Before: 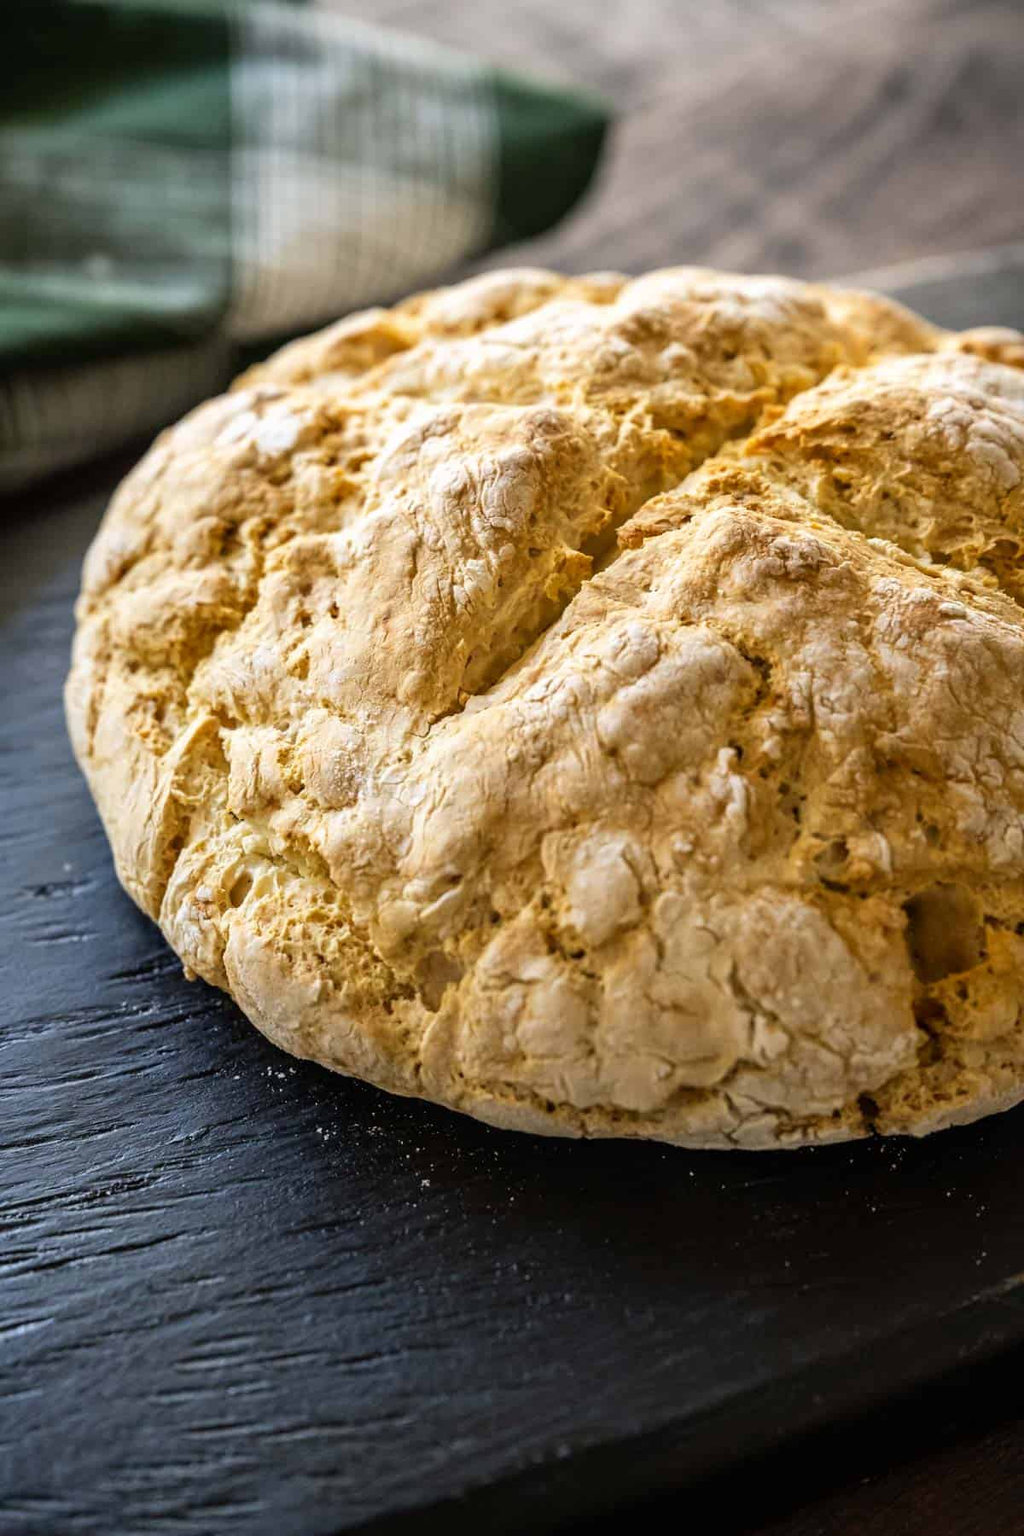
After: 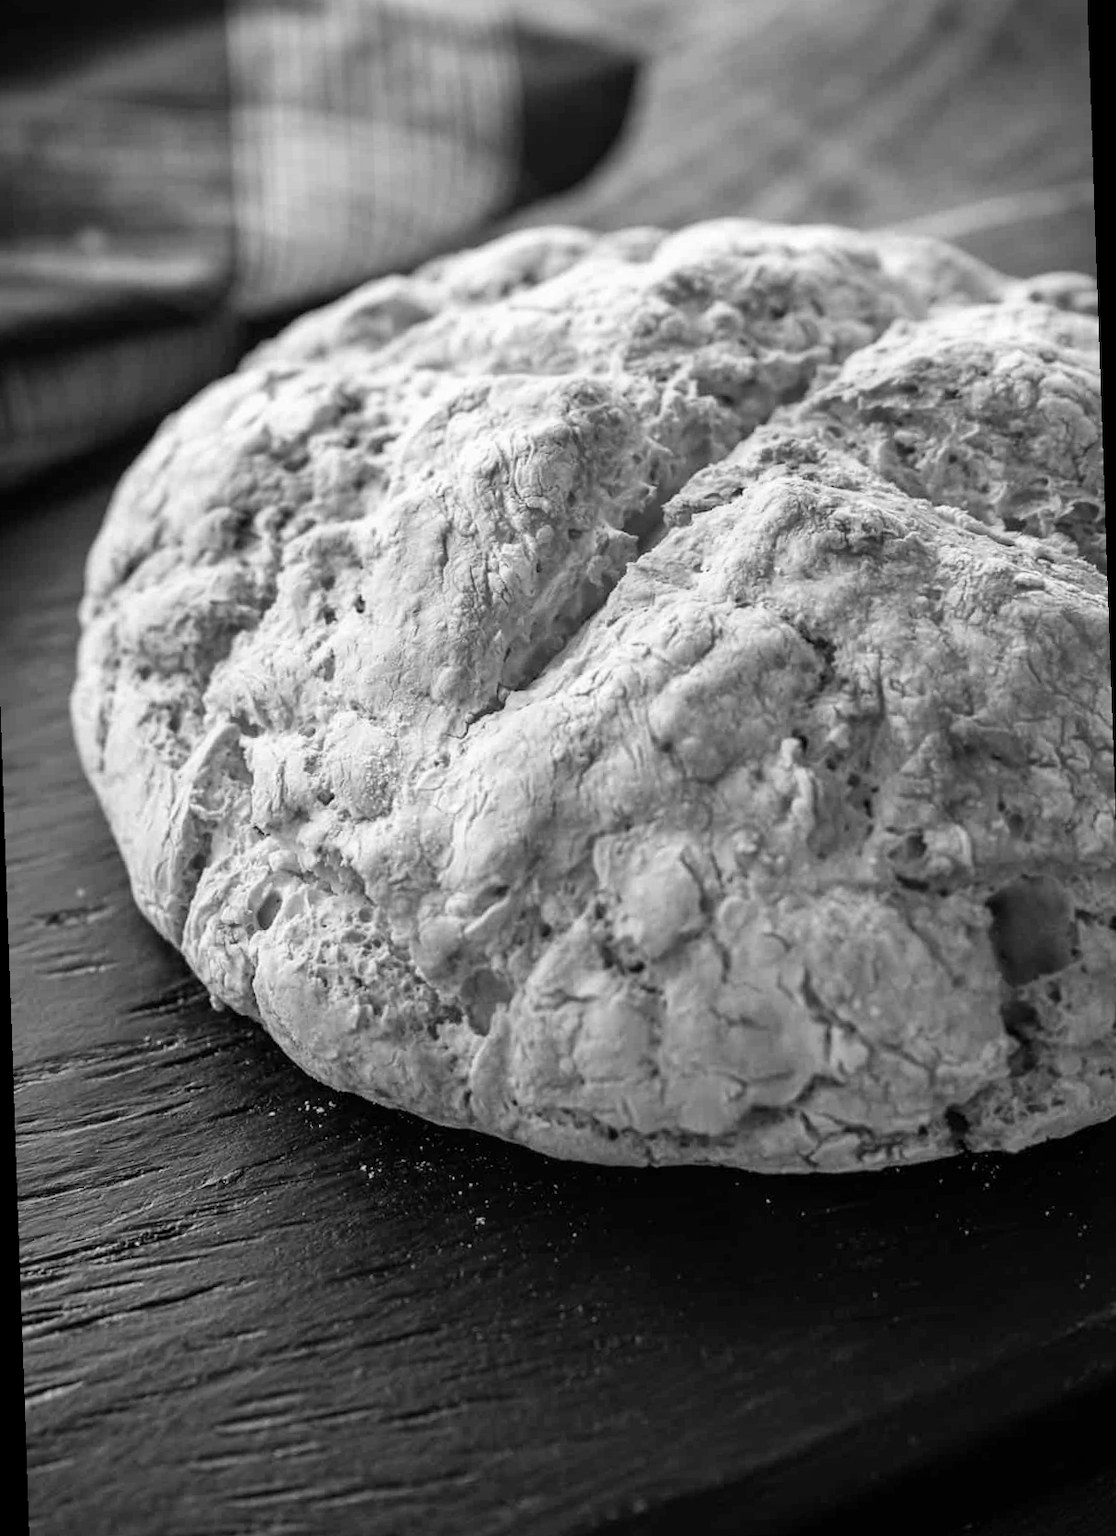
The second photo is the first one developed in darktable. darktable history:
contrast brightness saturation: contrast 0.06, brightness -0.01, saturation -0.23
monochrome: a -4.13, b 5.16, size 1
vignetting: fall-off start 100%, fall-off radius 64.94%, automatic ratio true, unbound false
rotate and perspective: rotation -2°, crop left 0.022, crop right 0.978, crop top 0.049, crop bottom 0.951
